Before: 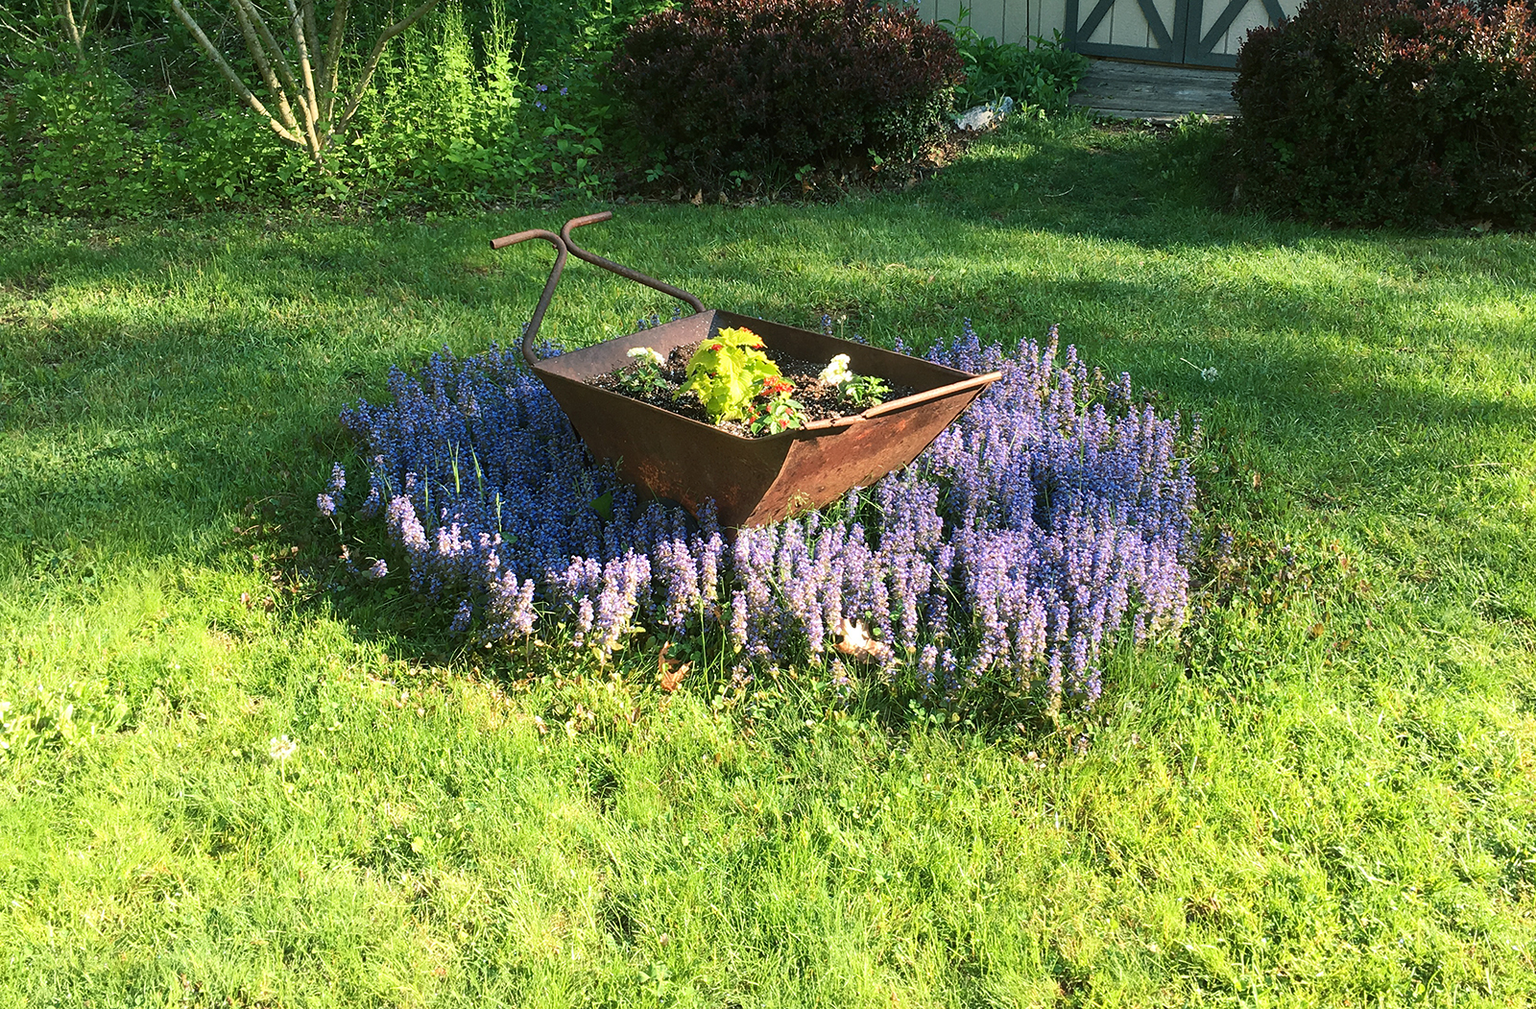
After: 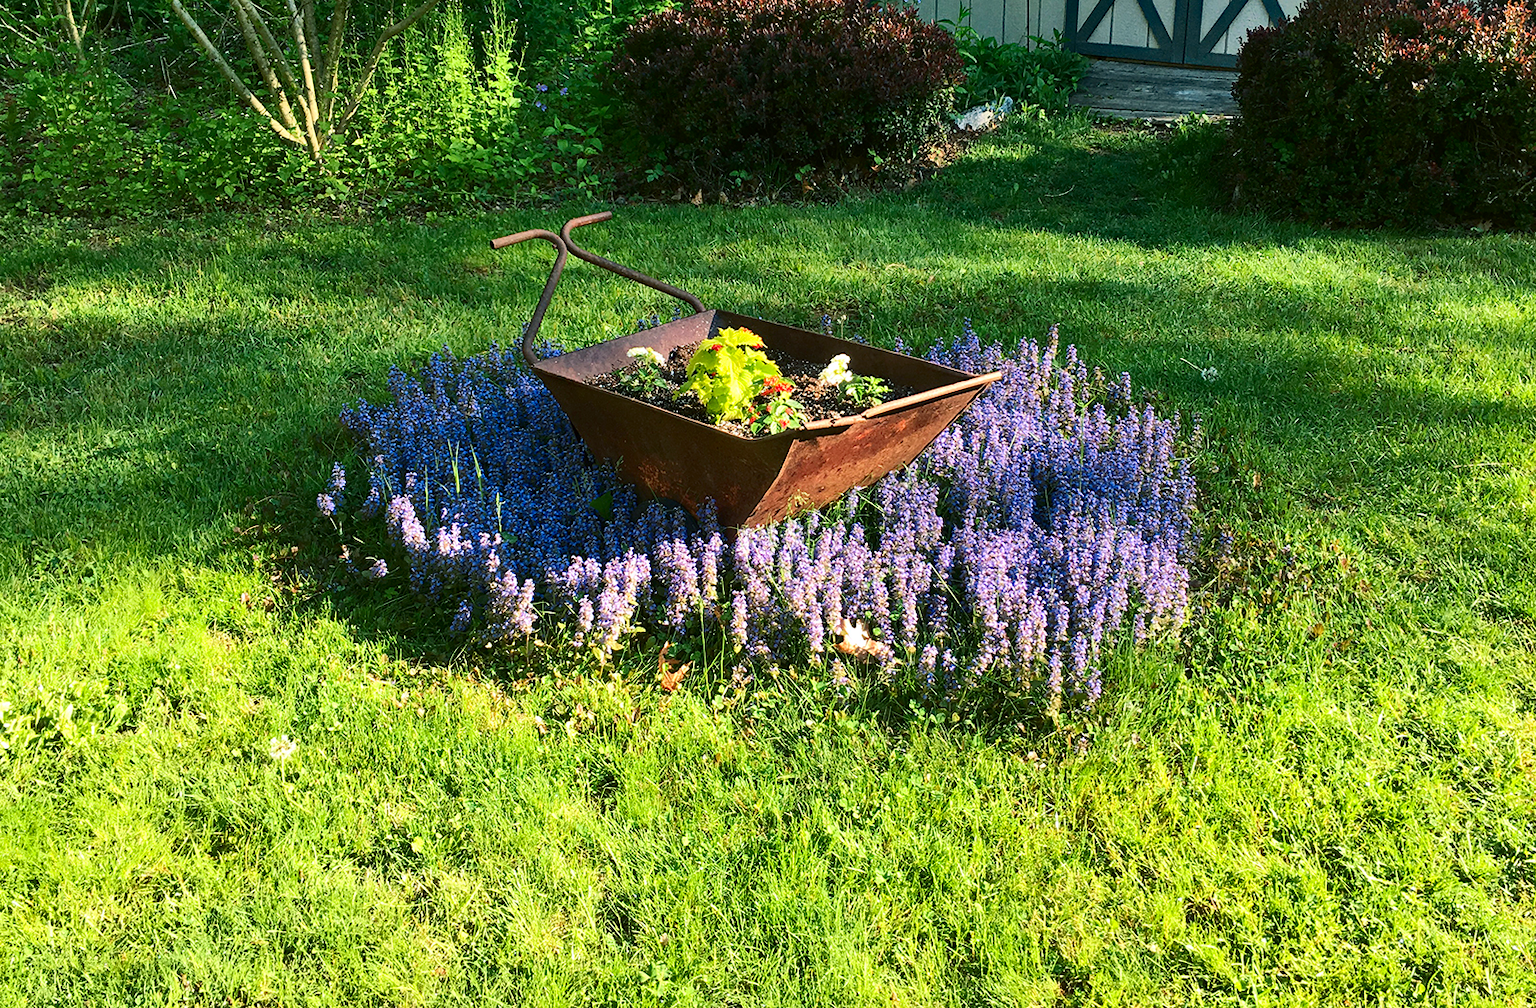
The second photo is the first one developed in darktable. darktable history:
shadows and highlights: highlights color adjustment 0%, soften with gaussian
white balance: emerald 1
haze removal: strength 0.29, distance 0.25, compatibility mode true, adaptive false
contrast brightness saturation: contrast 0.13, brightness -0.05, saturation 0.16
